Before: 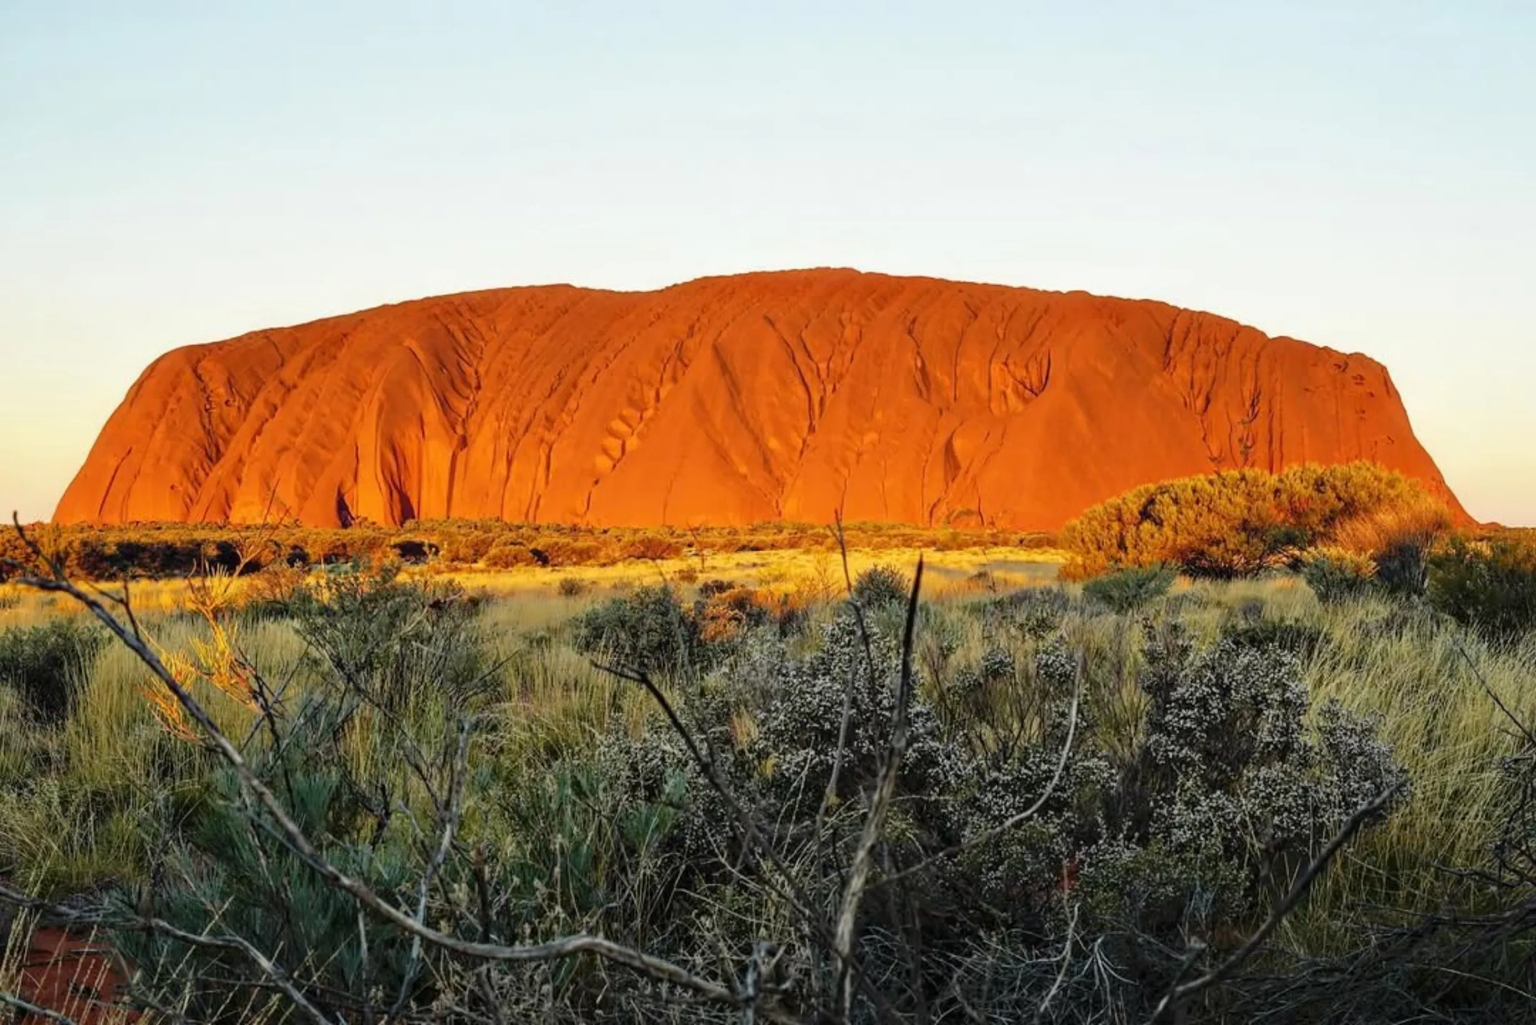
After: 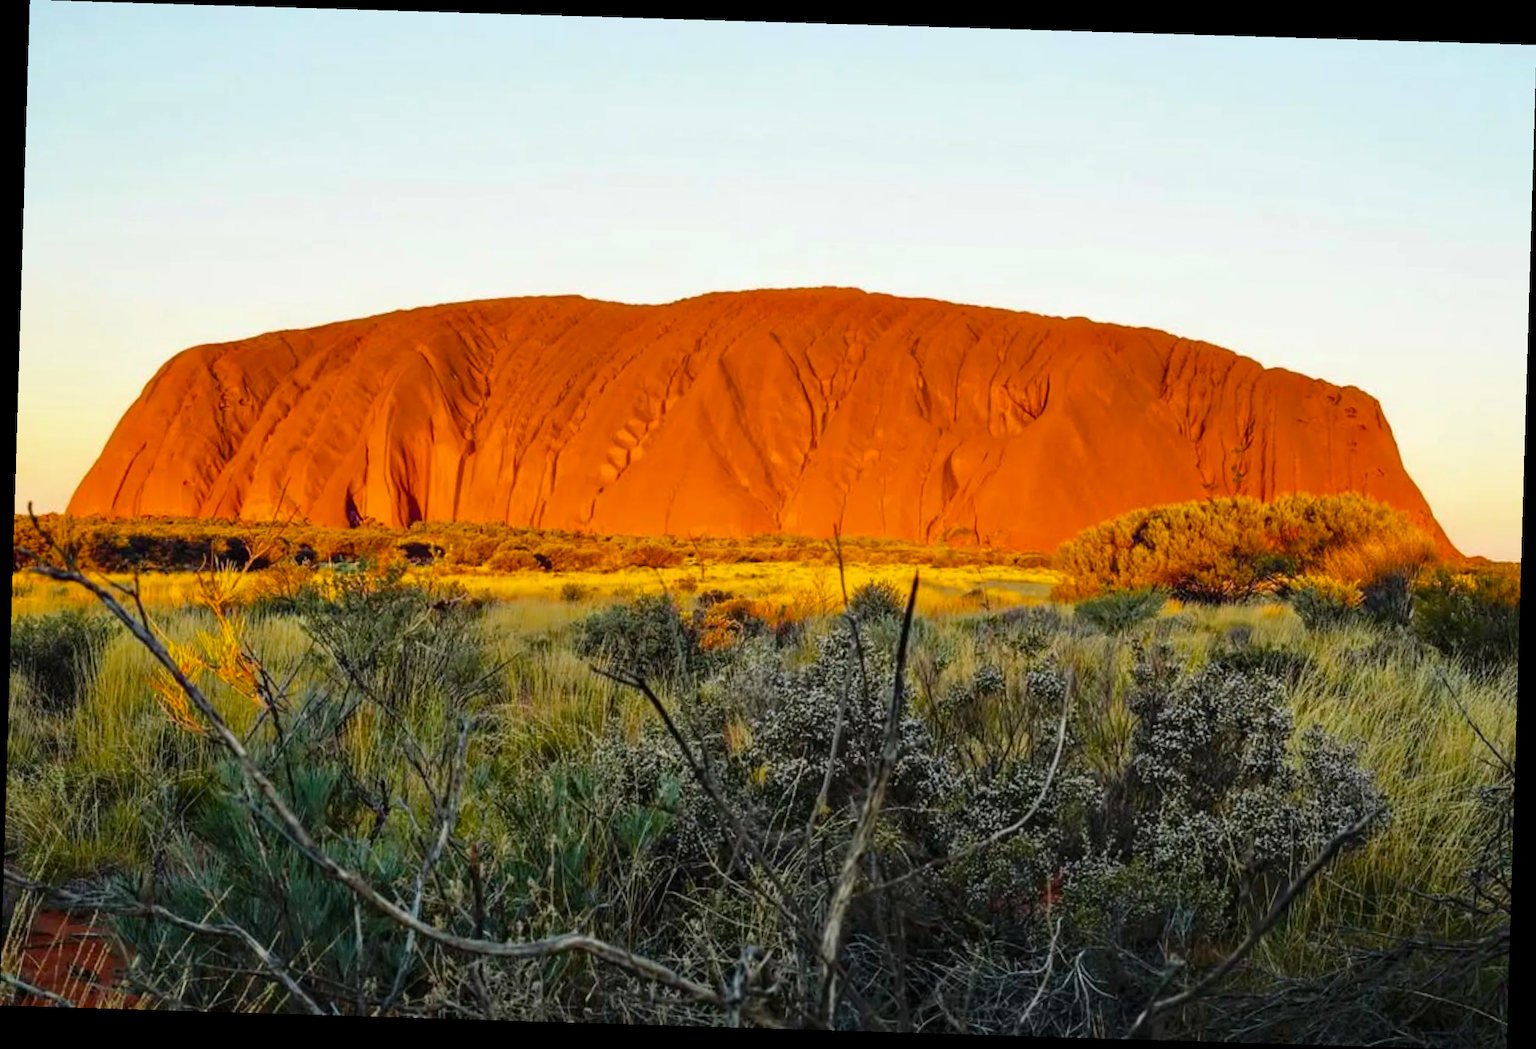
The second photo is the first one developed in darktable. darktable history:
color balance rgb: perceptual saturation grading › global saturation 25%, global vibrance 20%
rotate and perspective: rotation 1.72°, automatic cropping off
